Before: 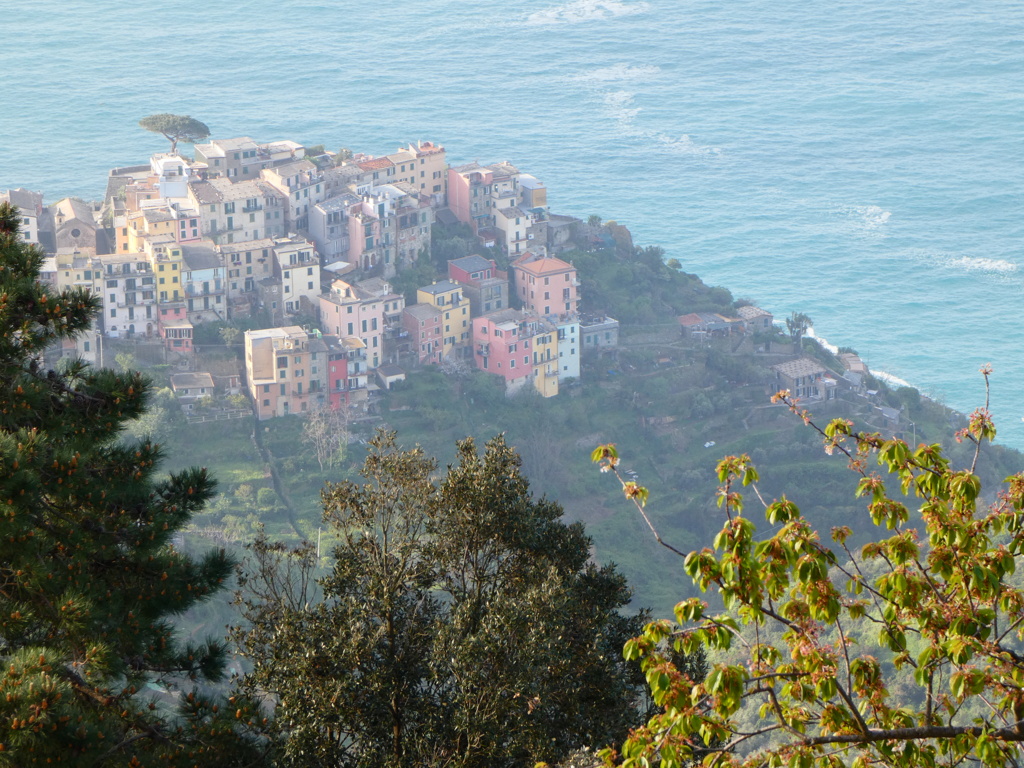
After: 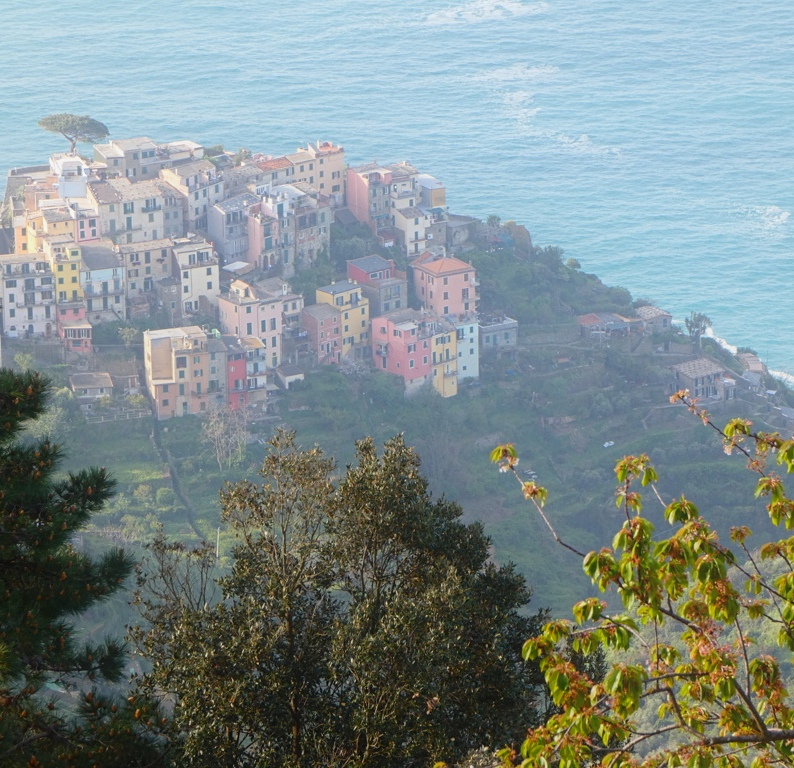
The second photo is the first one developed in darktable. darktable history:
contrast equalizer: octaves 7, y [[0.439, 0.44, 0.442, 0.457, 0.493, 0.498], [0.5 ×6], [0.5 ×6], [0 ×6], [0 ×6]]
crop: left 9.876%, right 12.568%
